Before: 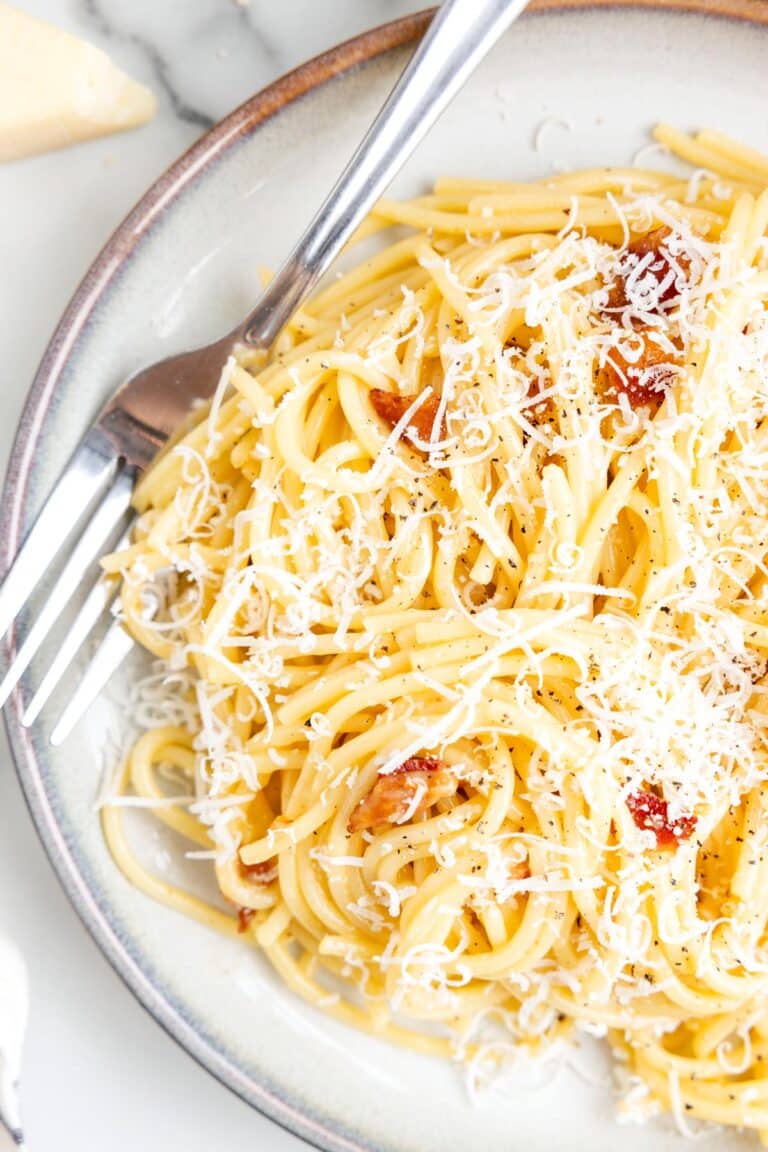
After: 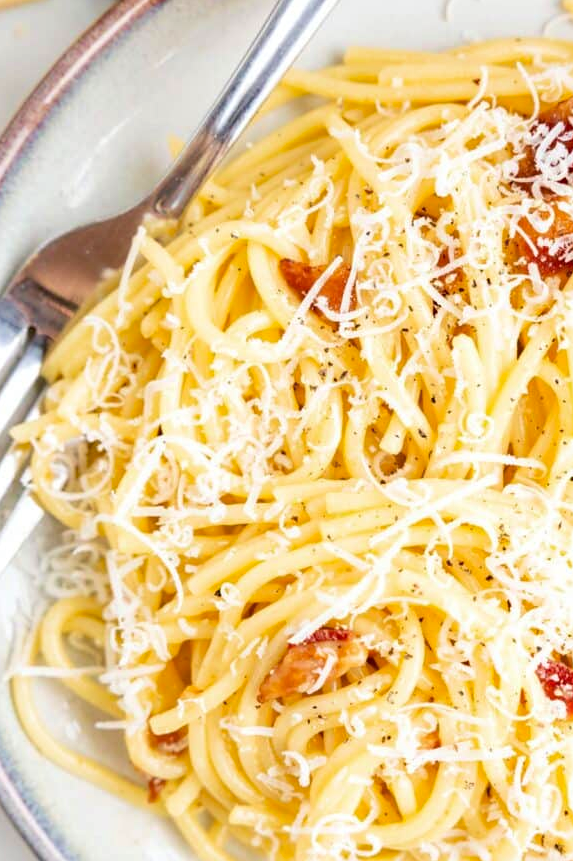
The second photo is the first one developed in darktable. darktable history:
crop and rotate: left 11.831%, top 11.346%, right 13.429%, bottom 13.899%
velvia: strength 27%
haze removal: compatibility mode true, adaptive false
color correction: highlights a* -0.182, highlights b* -0.124
